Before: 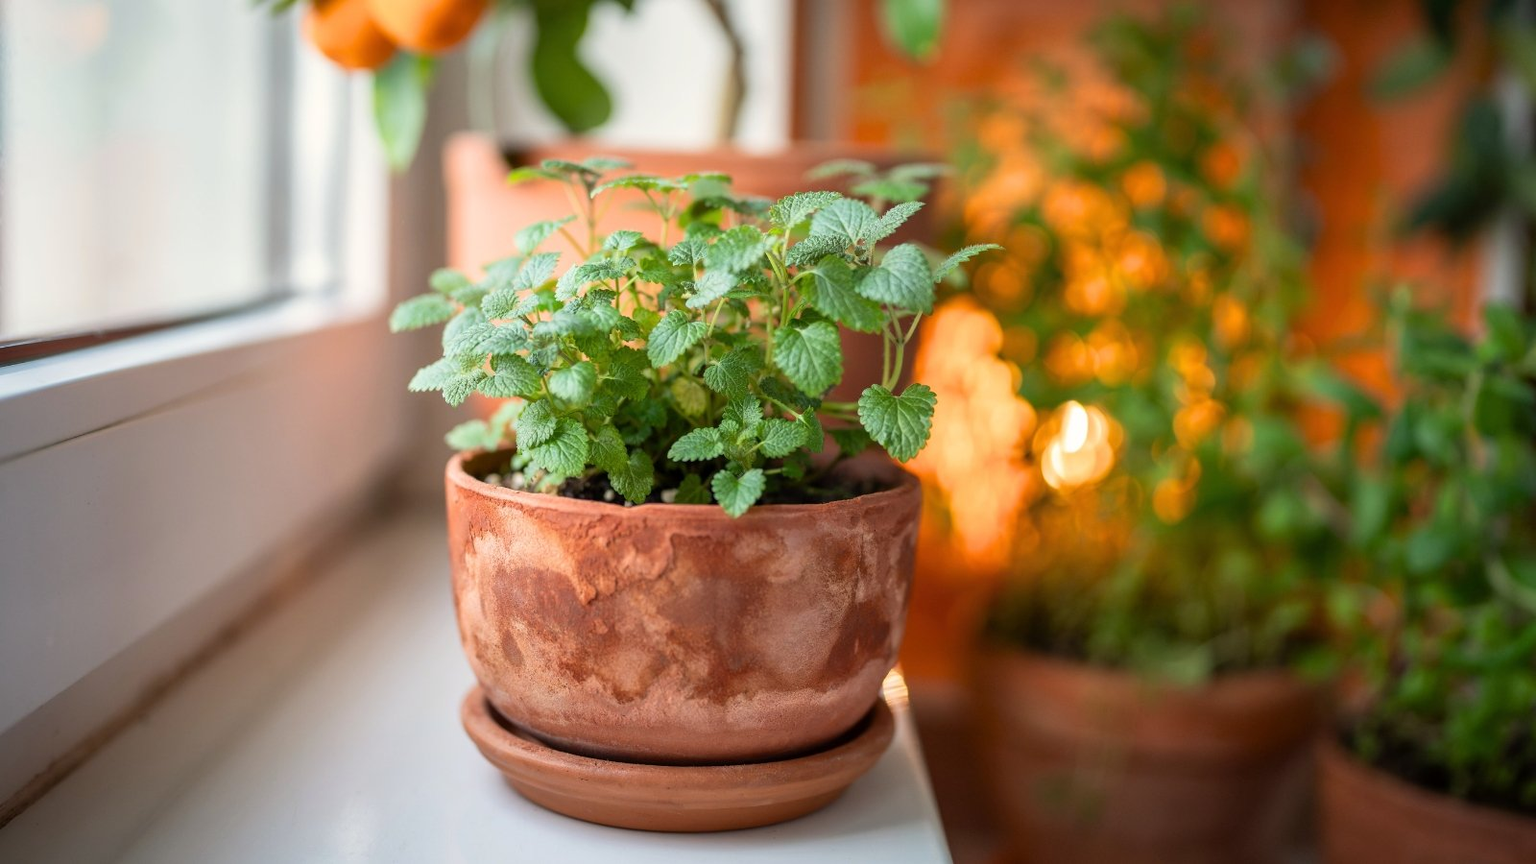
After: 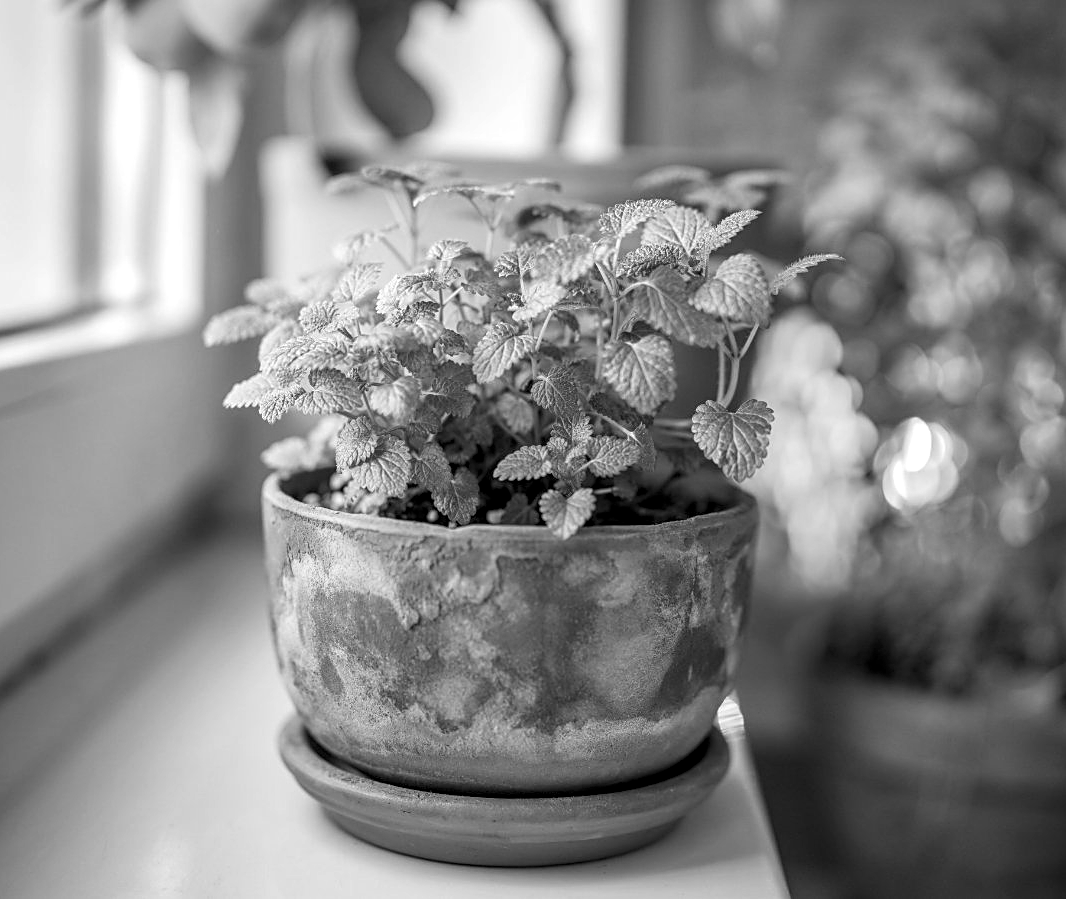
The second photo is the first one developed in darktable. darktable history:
monochrome: a 1.94, b -0.638
local contrast: detail 130%
crop and rotate: left 12.648%, right 20.685%
sharpen: on, module defaults
